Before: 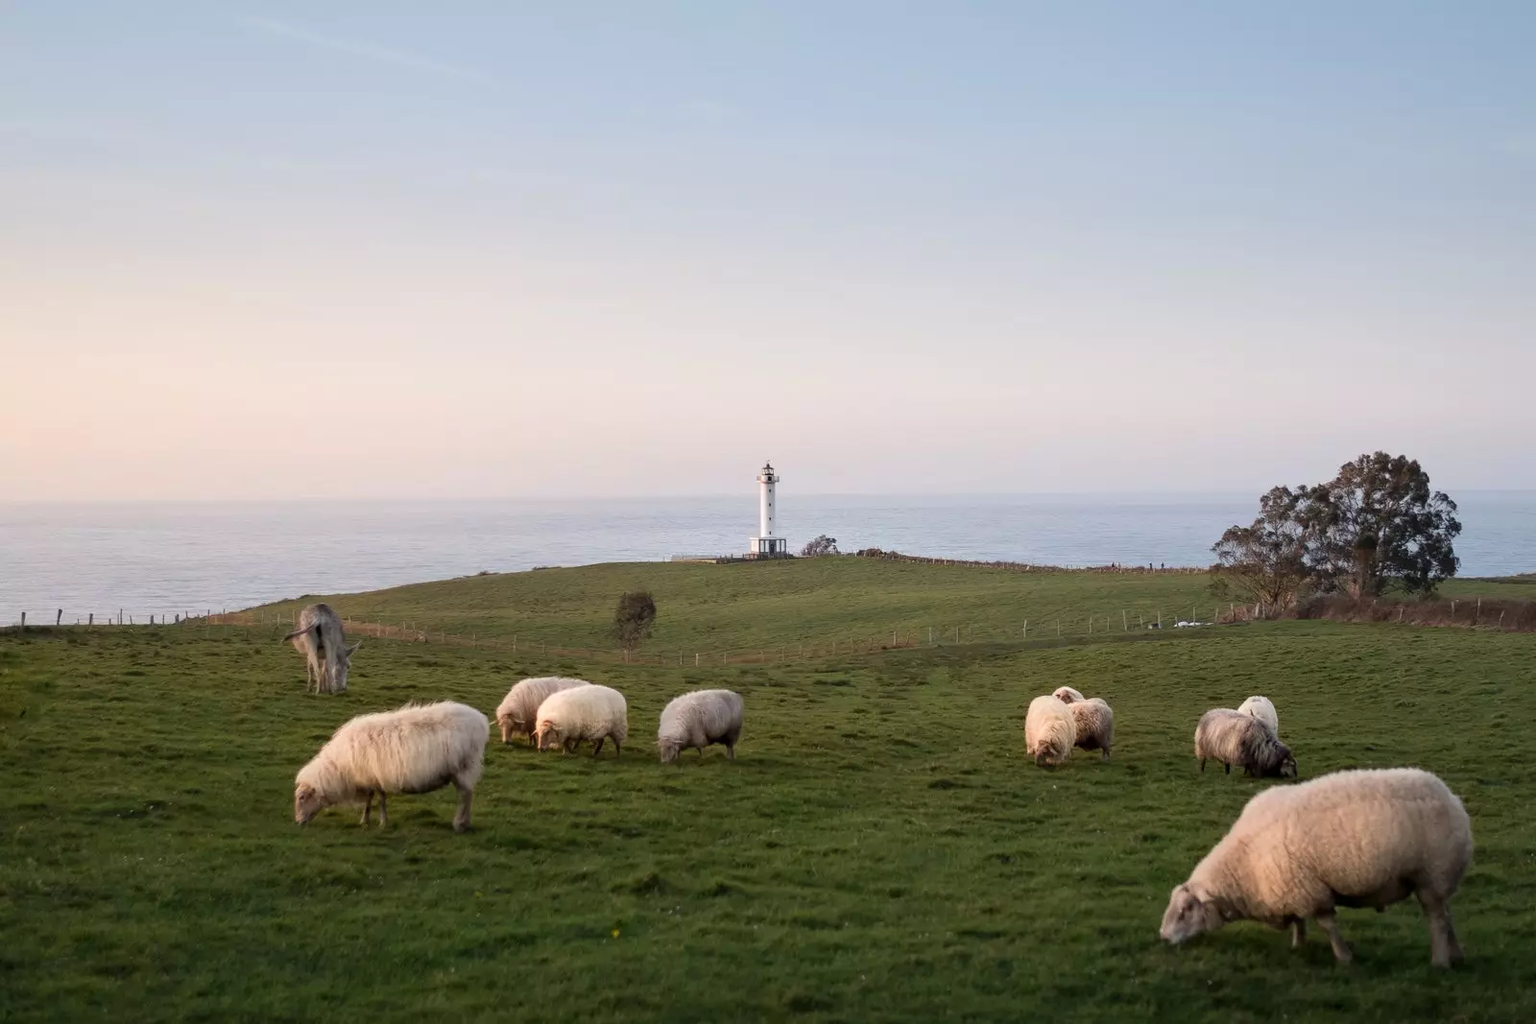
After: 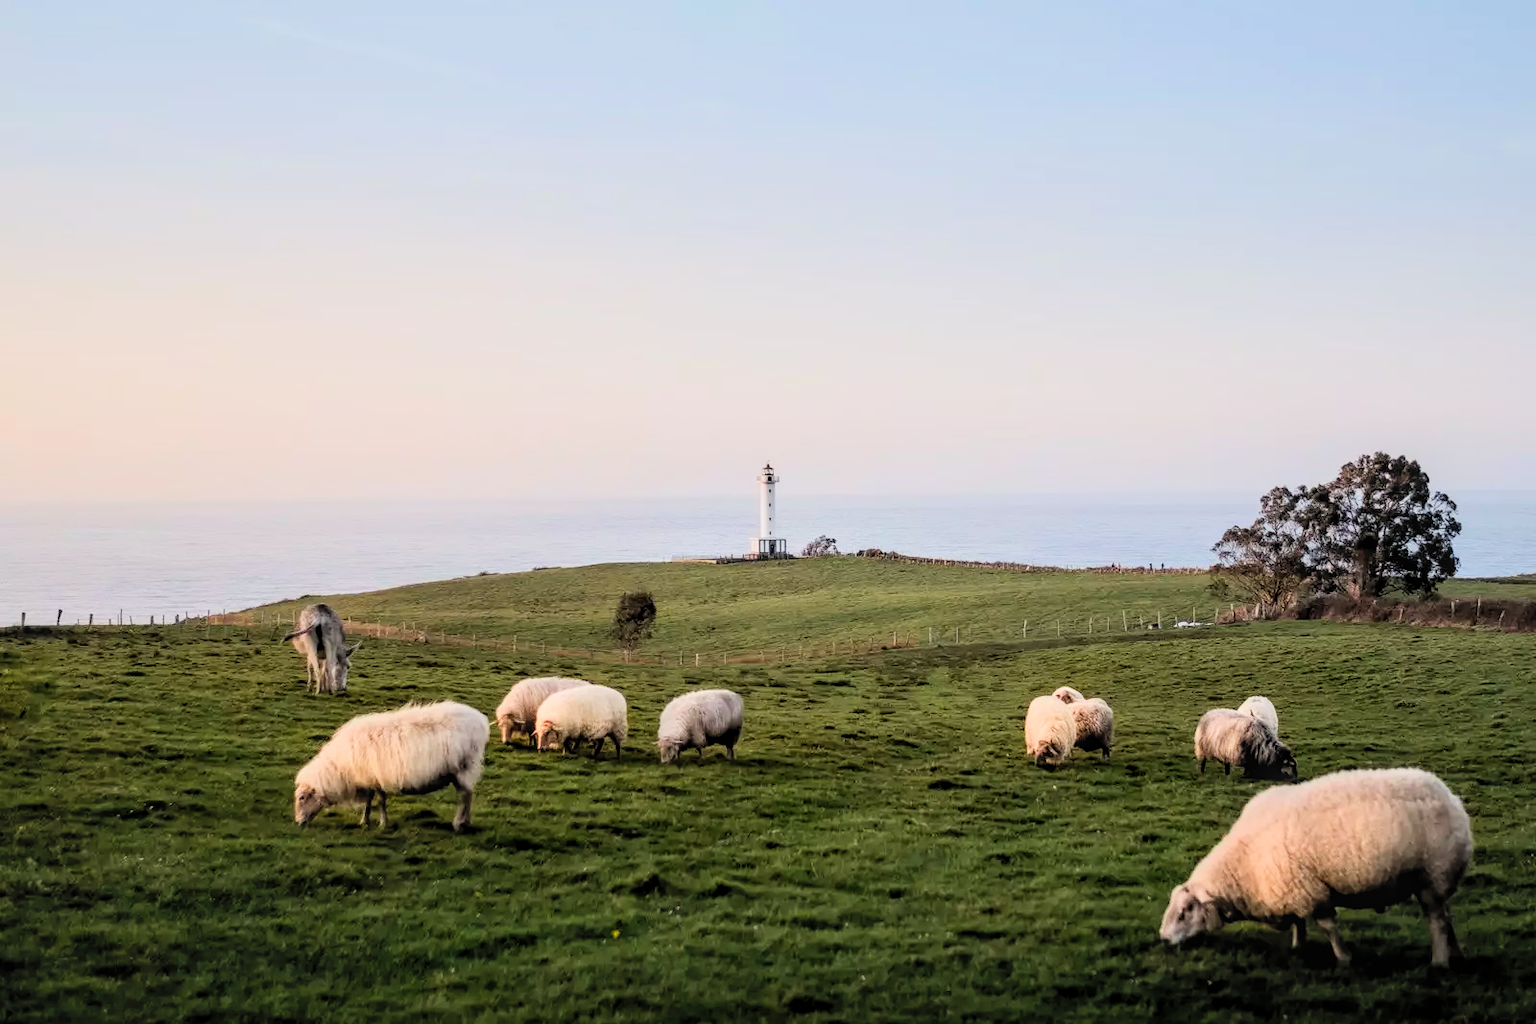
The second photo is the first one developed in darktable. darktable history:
local contrast: on, module defaults
contrast brightness saturation: contrast 0.241, brightness 0.265, saturation 0.382
exposure: compensate highlight preservation false
filmic rgb: black relative exposure -4.35 EV, white relative exposure 4.56 EV, hardness 2.39, contrast 1.052
